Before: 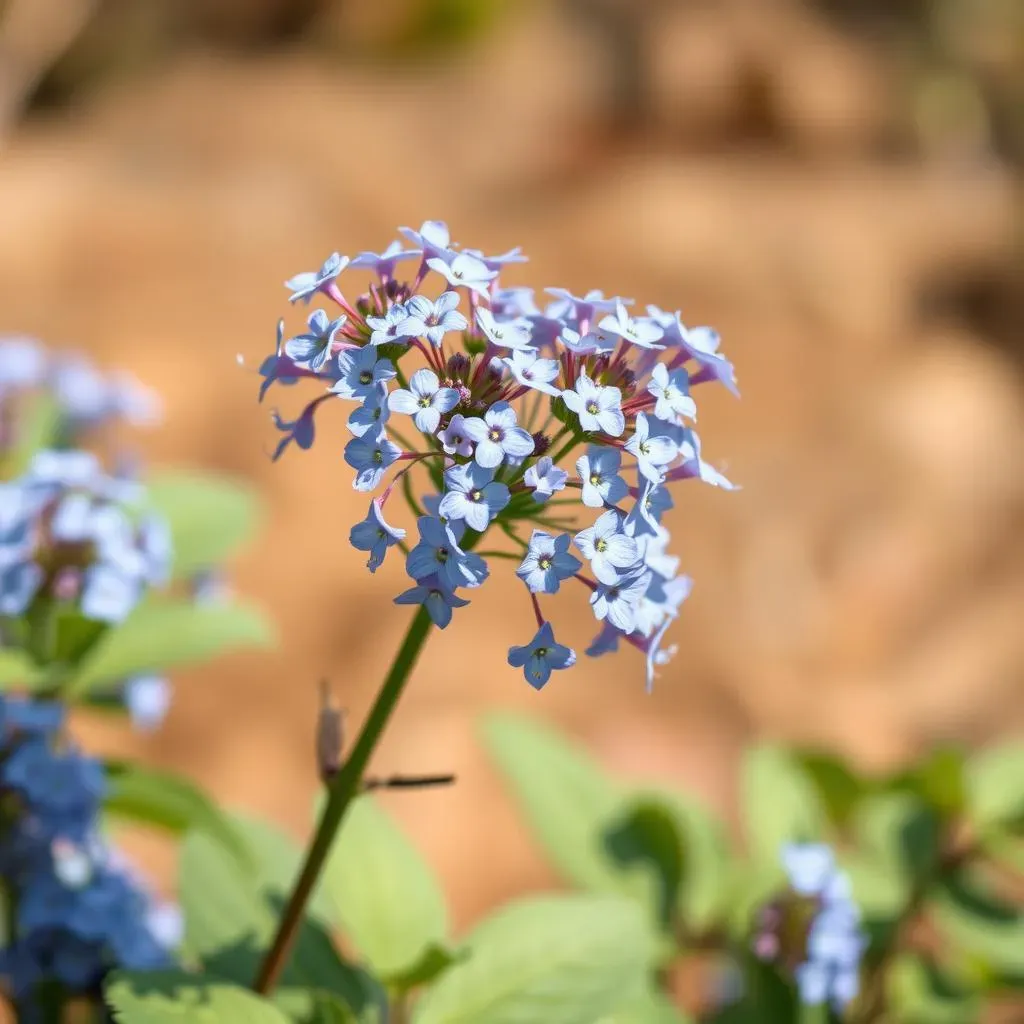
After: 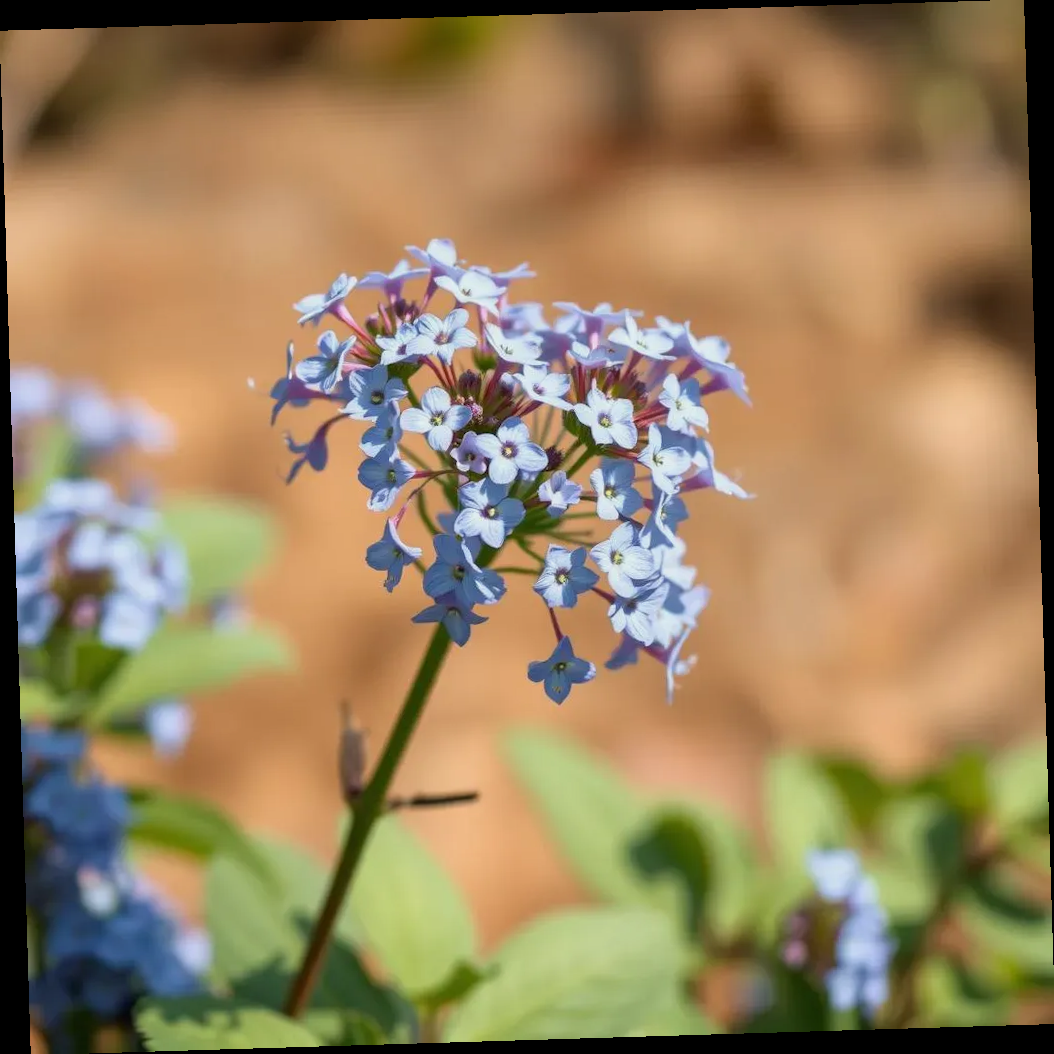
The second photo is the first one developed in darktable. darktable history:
rotate and perspective: rotation -1.75°, automatic cropping off
exposure: exposure -0.177 EV, compensate highlight preservation false
